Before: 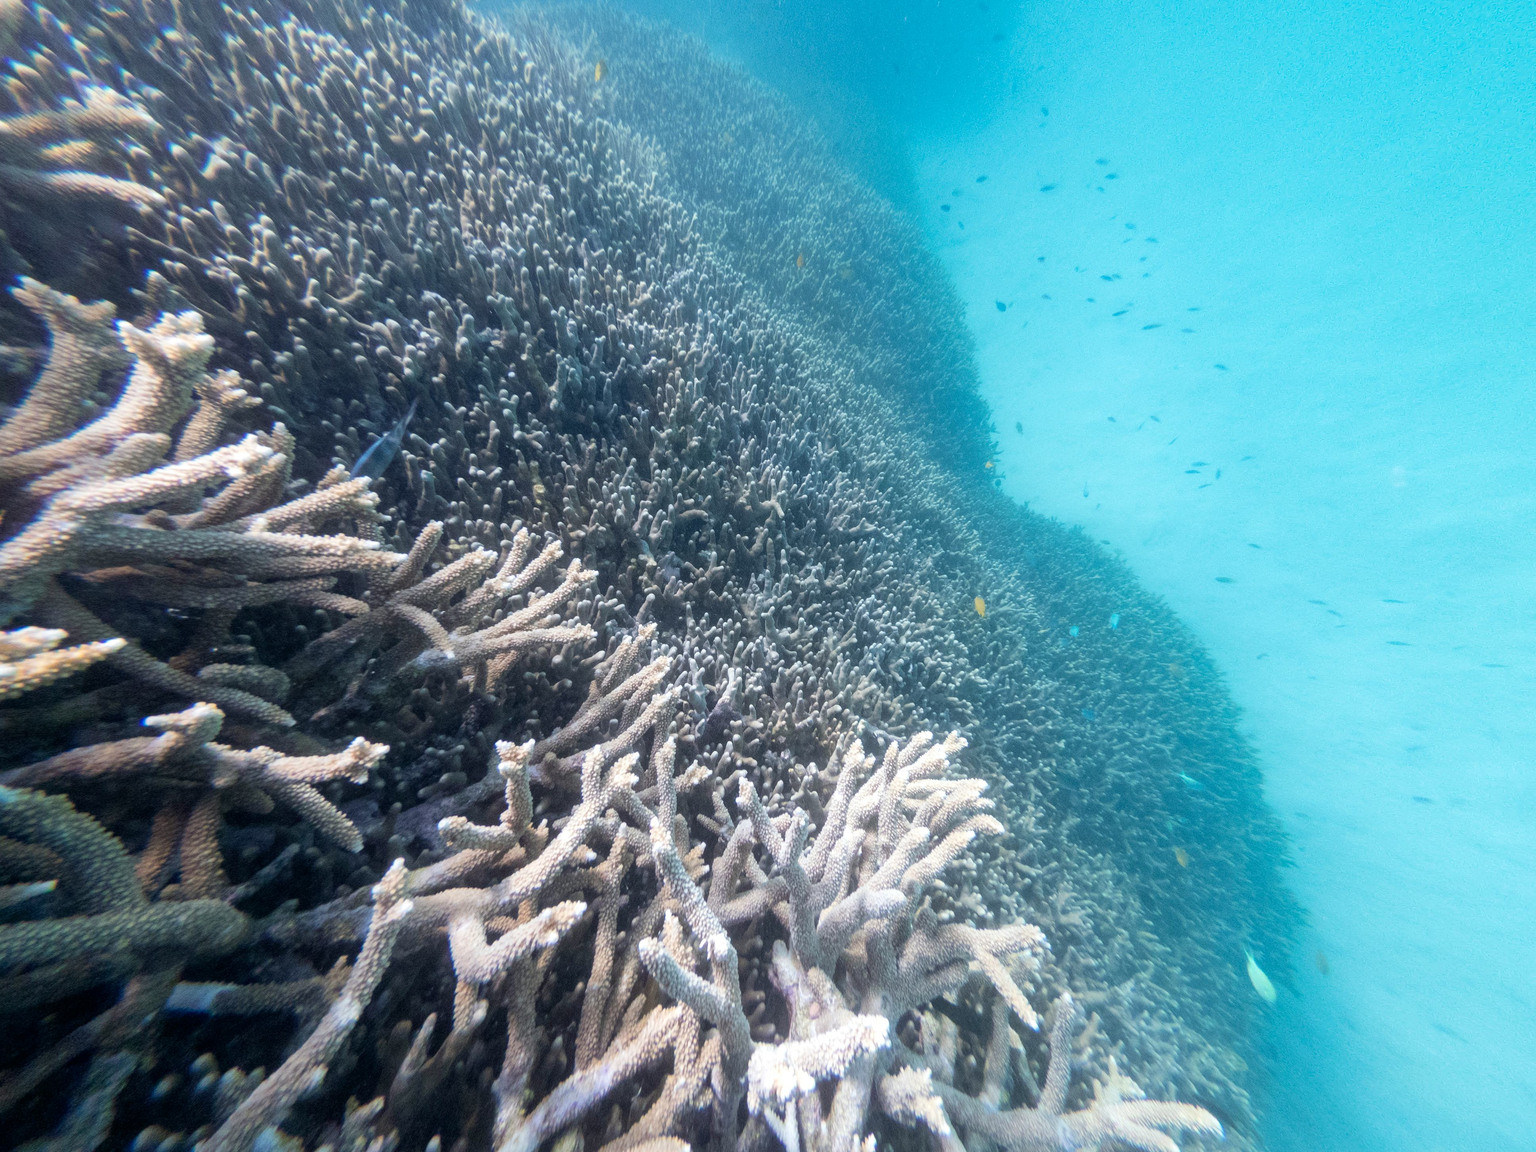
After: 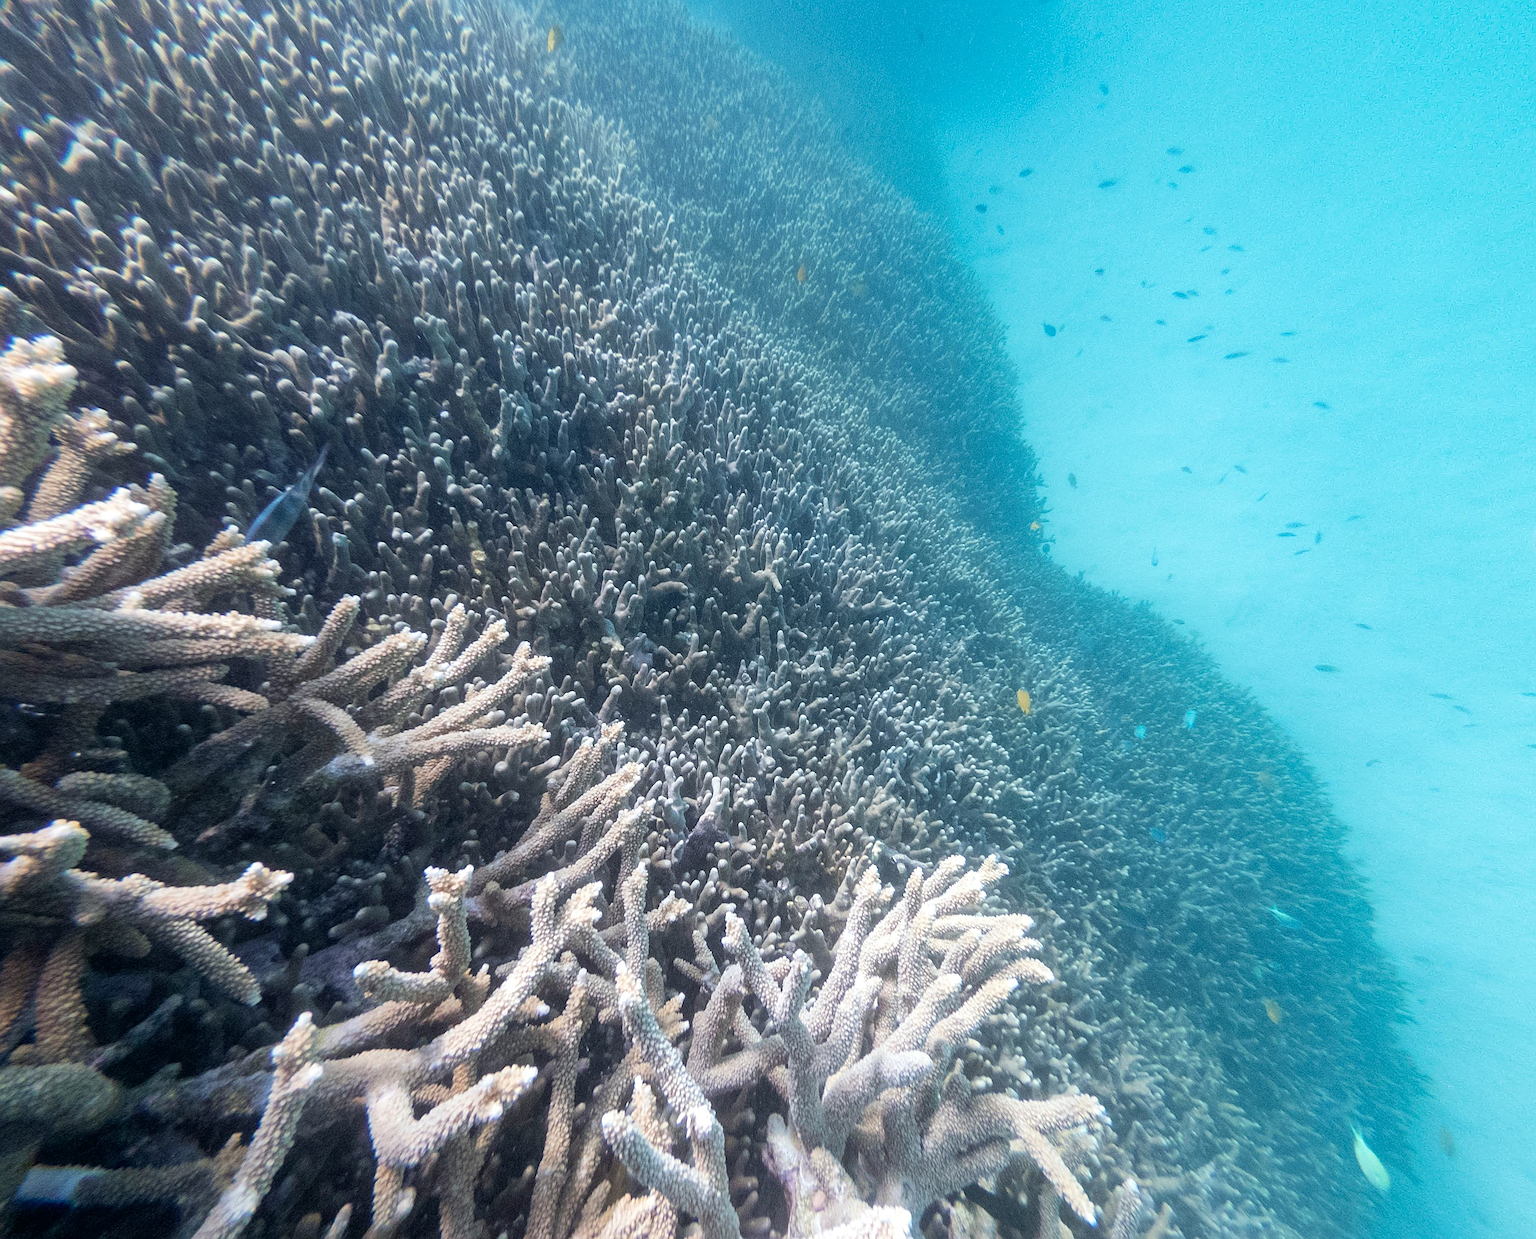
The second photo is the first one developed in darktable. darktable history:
sharpen: on, module defaults
crop: left 9.929%, top 3.475%, right 9.188%, bottom 9.529%
